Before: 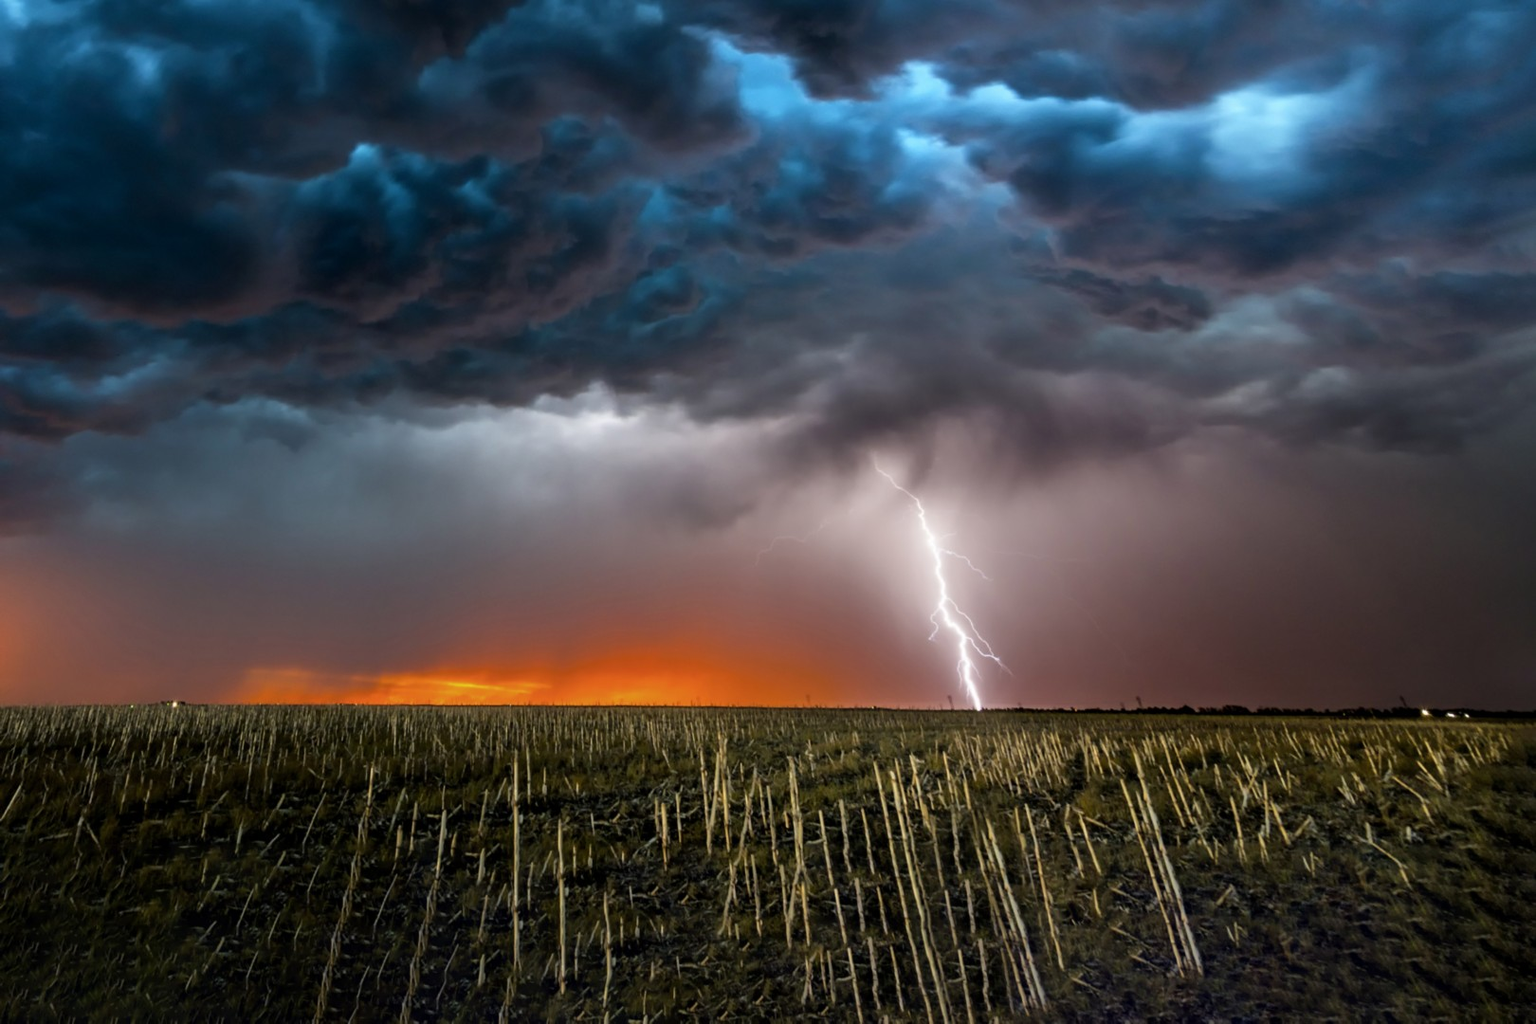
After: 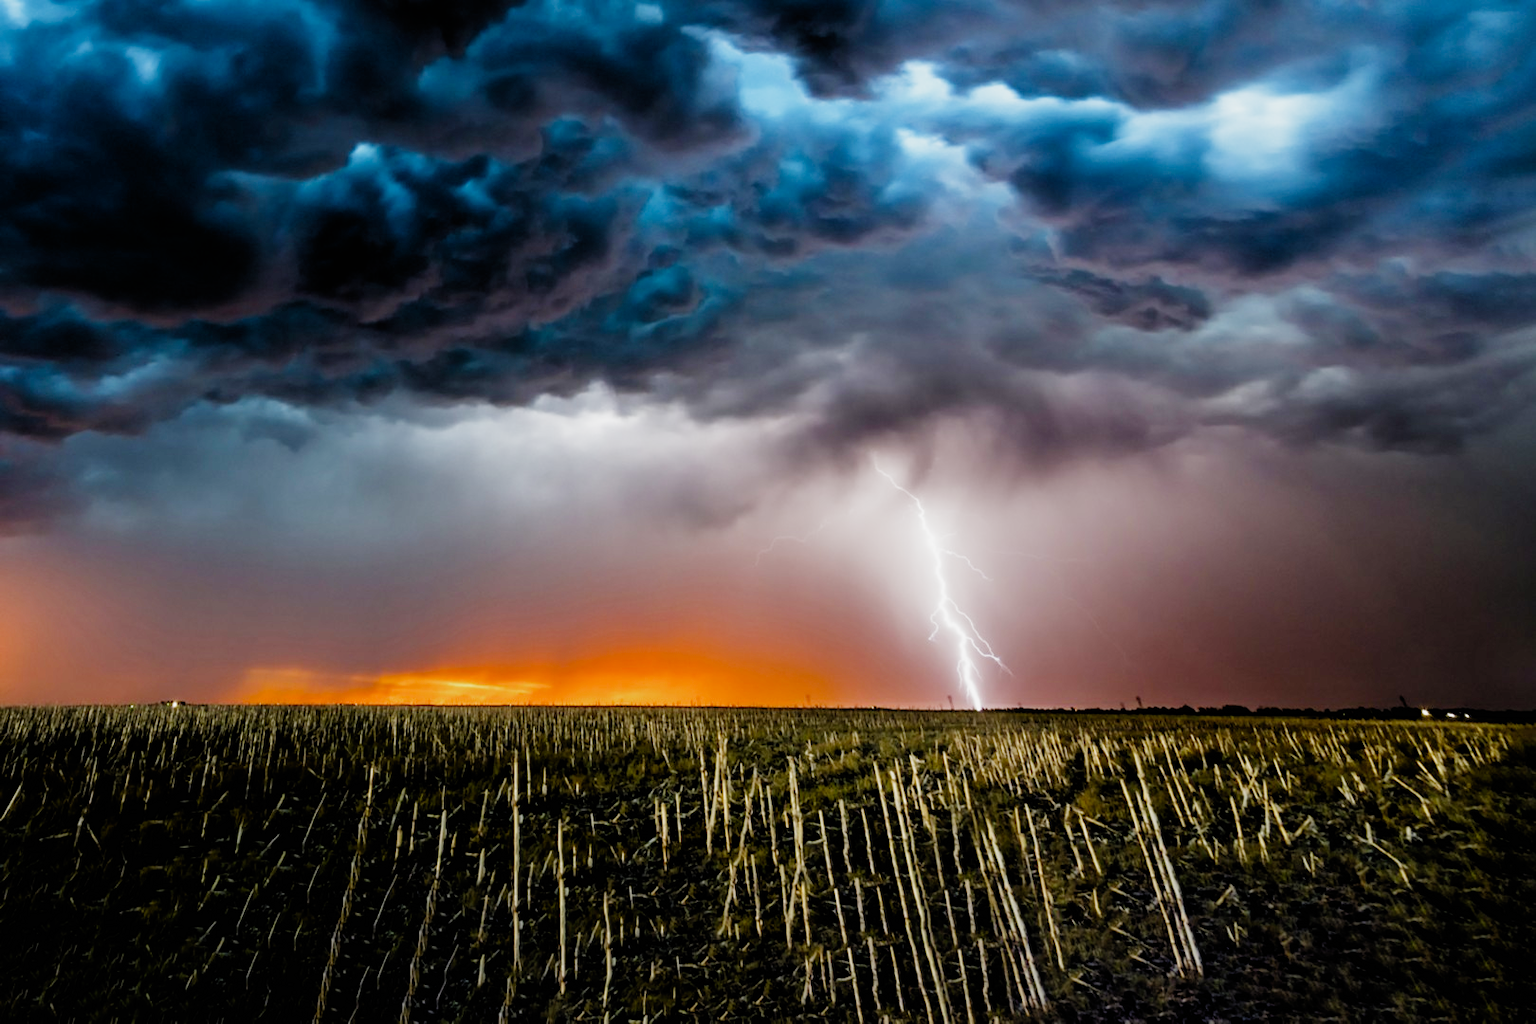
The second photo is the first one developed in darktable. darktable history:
filmic rgb: black relative exposure -5.02 EV, white relative exposure 3.95 EV, threshold 5.98 EV, hardness 2.9, contrast 1.196, preserve chrominance no, color science v5 (2021), enable highlight reconstruction true
exposure: black level correction 0, exposure 0.692 EV, compensate exposure bias true, compensate highlight preservation false
